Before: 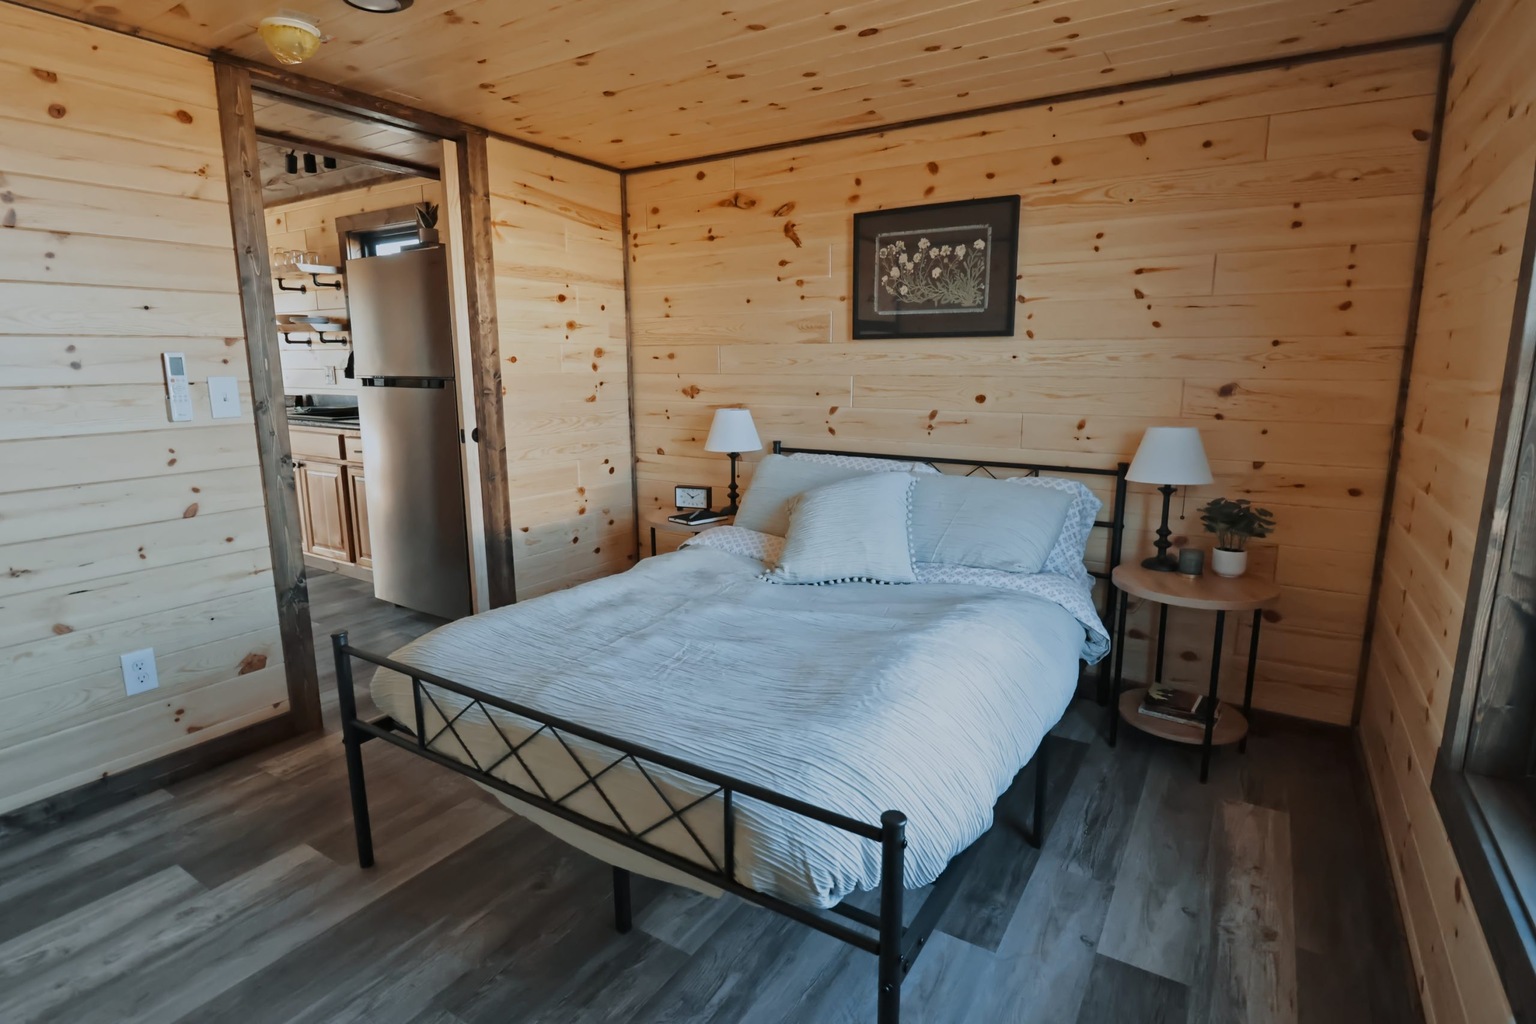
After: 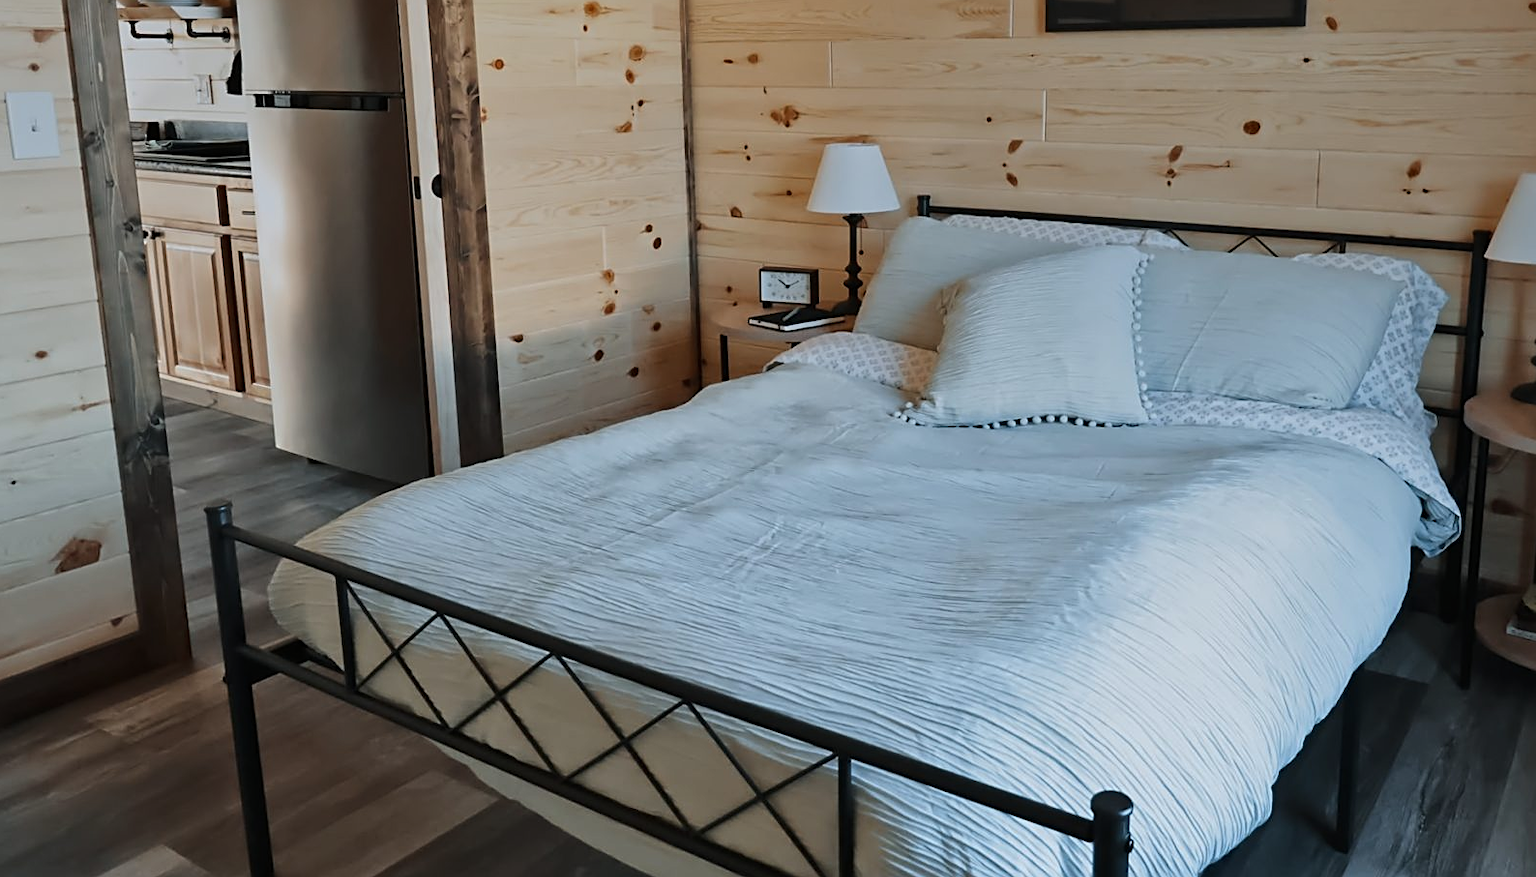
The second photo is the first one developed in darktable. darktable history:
sharpen: on, module defaults
graduated density: on, module defaults
crop: left 13.312%, top 31.28%, right 24.627%, bottom 15.582%
tone equalizer: -8 EV -0.417 EV, -7 EV -0.389 EV, -6 EV -0.333 EV, -5 EV -0.222 EV, -3 EV 0.222 EV, -2 EV 0.333 EV, -1 EV 0.389 EV, +0 EV 0.417 EV, edges refinement/feathering 500, mask exposure compensation -1.57 EV, preserve details no
